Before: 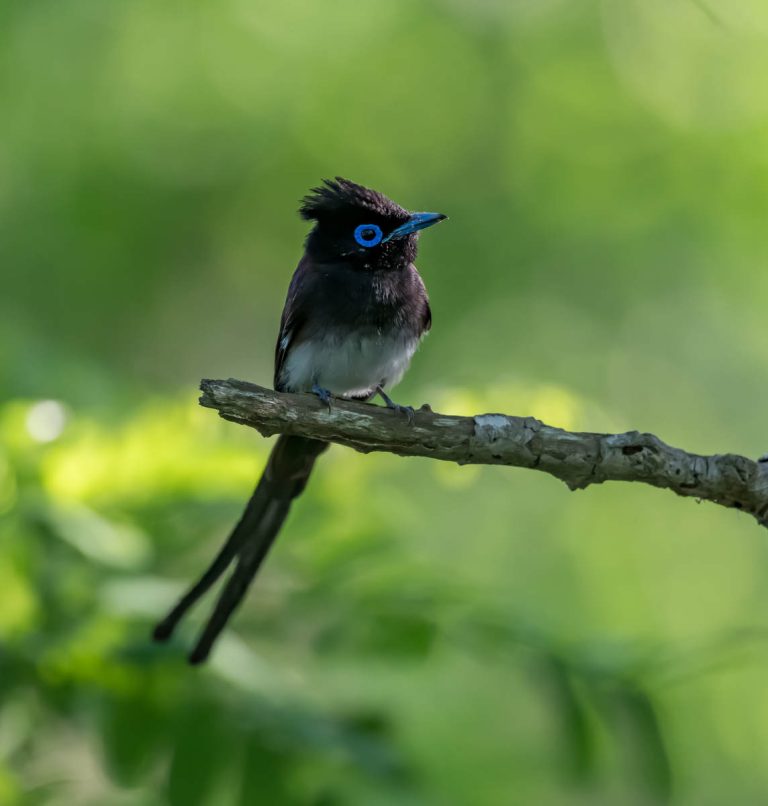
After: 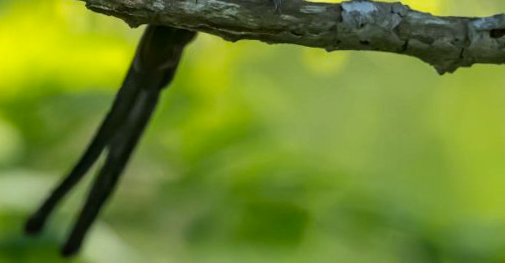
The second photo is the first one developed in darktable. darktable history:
color contrast: green-magenta contrast 0.8, blue-yellow contrast 1.1, unbound 0
contrast brightness saturation: contrast 0.08, saturation 0.2
crop: left 18.091%, top 51.13%, right 17.525%, bottom 16.85%
rotate and perspective: rotation -1.24°, automatic cropping off
